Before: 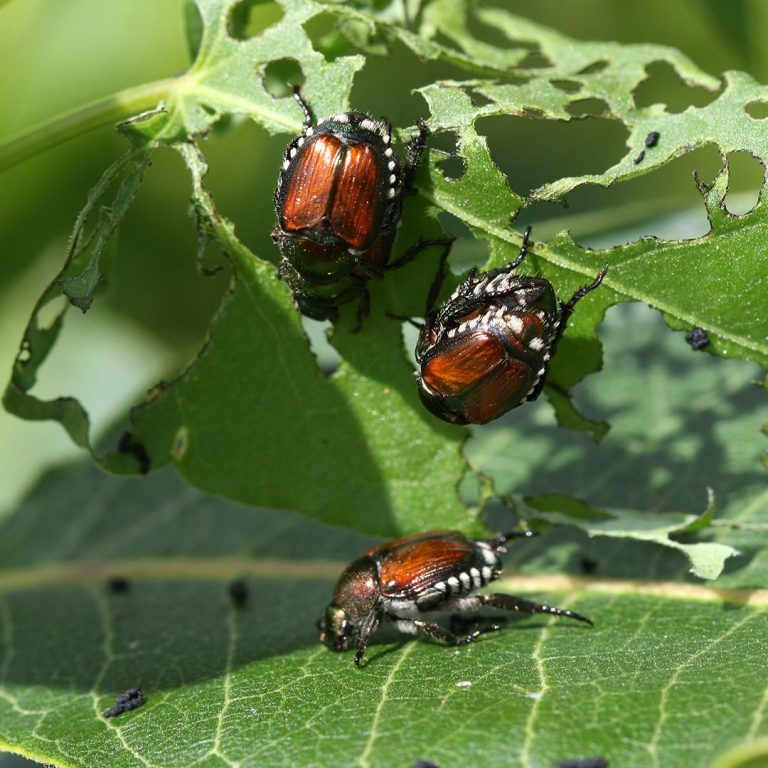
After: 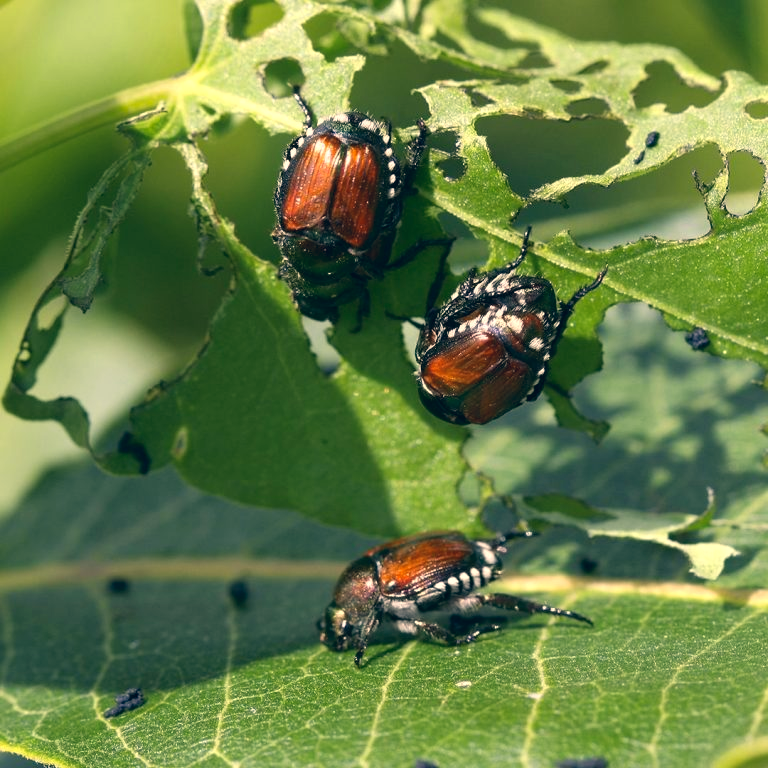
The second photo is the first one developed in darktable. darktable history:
exposure: exposure 0.191 EV, compensate highlight preservation false
color correction: highlights a* 10.32, highlights b* 14.66, shadows a* -9.59, shadows b* -15.02
